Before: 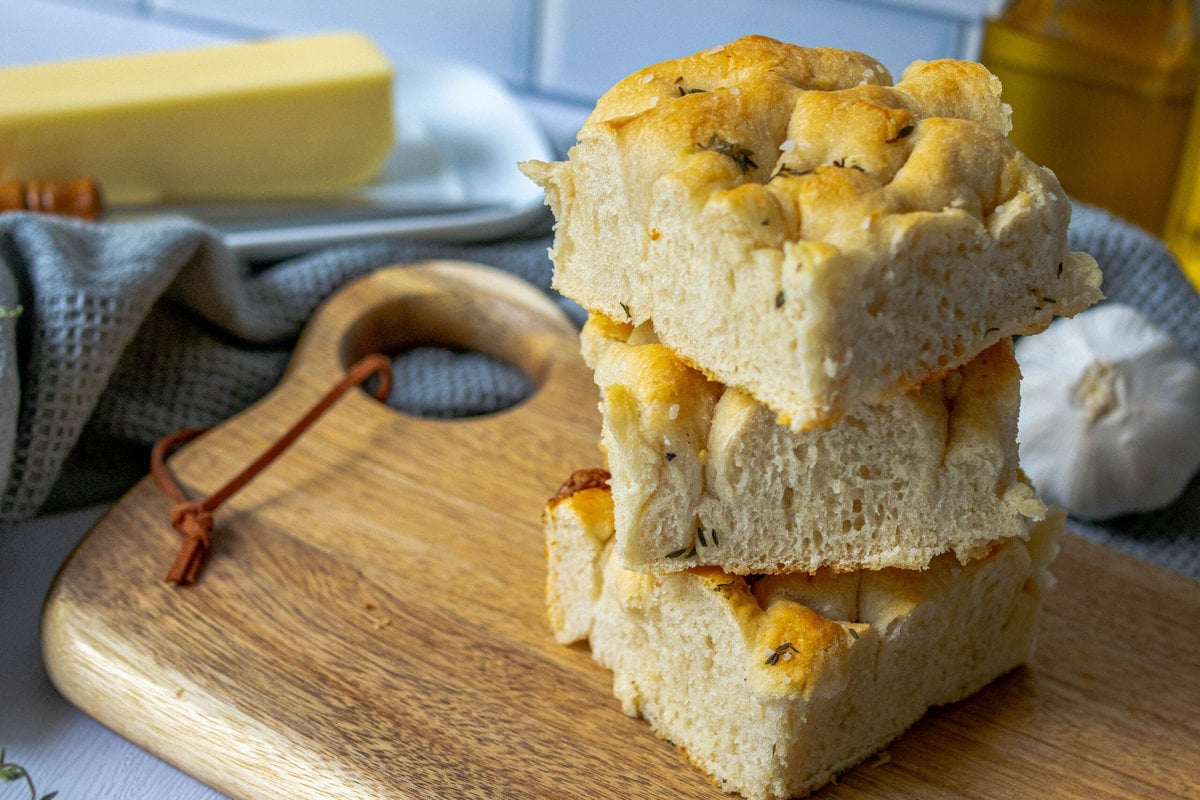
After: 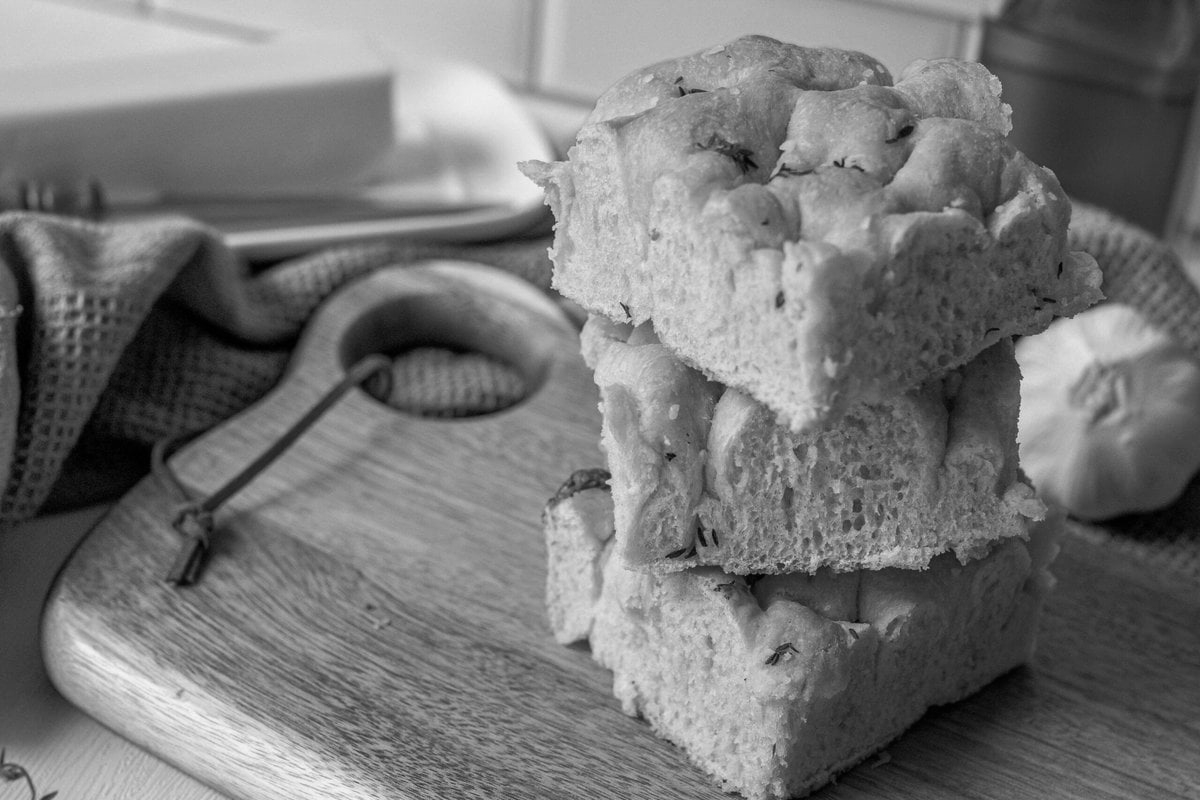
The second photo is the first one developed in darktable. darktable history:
monochrome: on, module defaults
color calibration: output gray [0.21, 0.42, 0.37, 0], gray › normalize channels true, illuminant same as pipeline (D50), adaptation XYZ, x 0.346, y 0.359, gamut compression 0
